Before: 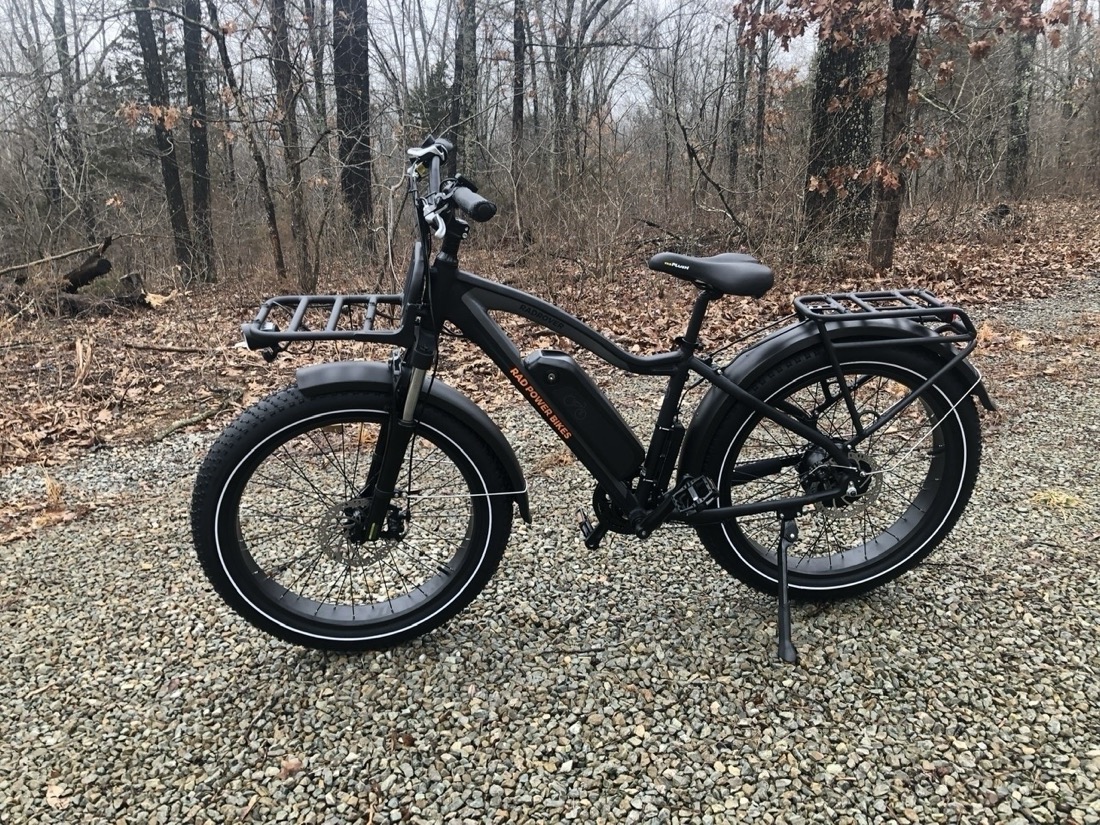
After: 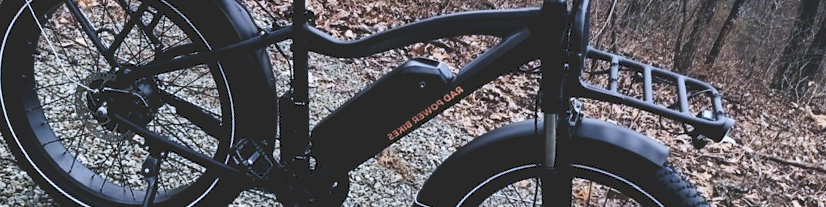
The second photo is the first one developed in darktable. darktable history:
crop and rotate: angle 16.12°, top 30.835%, bottom 35.653%
color calibration: illuminant as shot in camera, x 0.37, y 0.382, temperature 4313.32 K
tone curve: curves: ch0 [(0, 0) (0.003, 0.161) (0.011, 0.161) (0.025, 0.161) (0.044, 0.161) (0.069, 0.161) (0.1, 0.161) (0.136, 0.163) (0.177, 0.179) (0.224, 0.207) (0.277, 0.243) (0.335, 0.292) (0.399, 0.361) (0.468, 0.452) (0.543, 0.547) (0.623, 0.638) (0.709, 0.731) (0.801, 0.826) (0.898, 0.911) (1, 1)], preserve colors none
